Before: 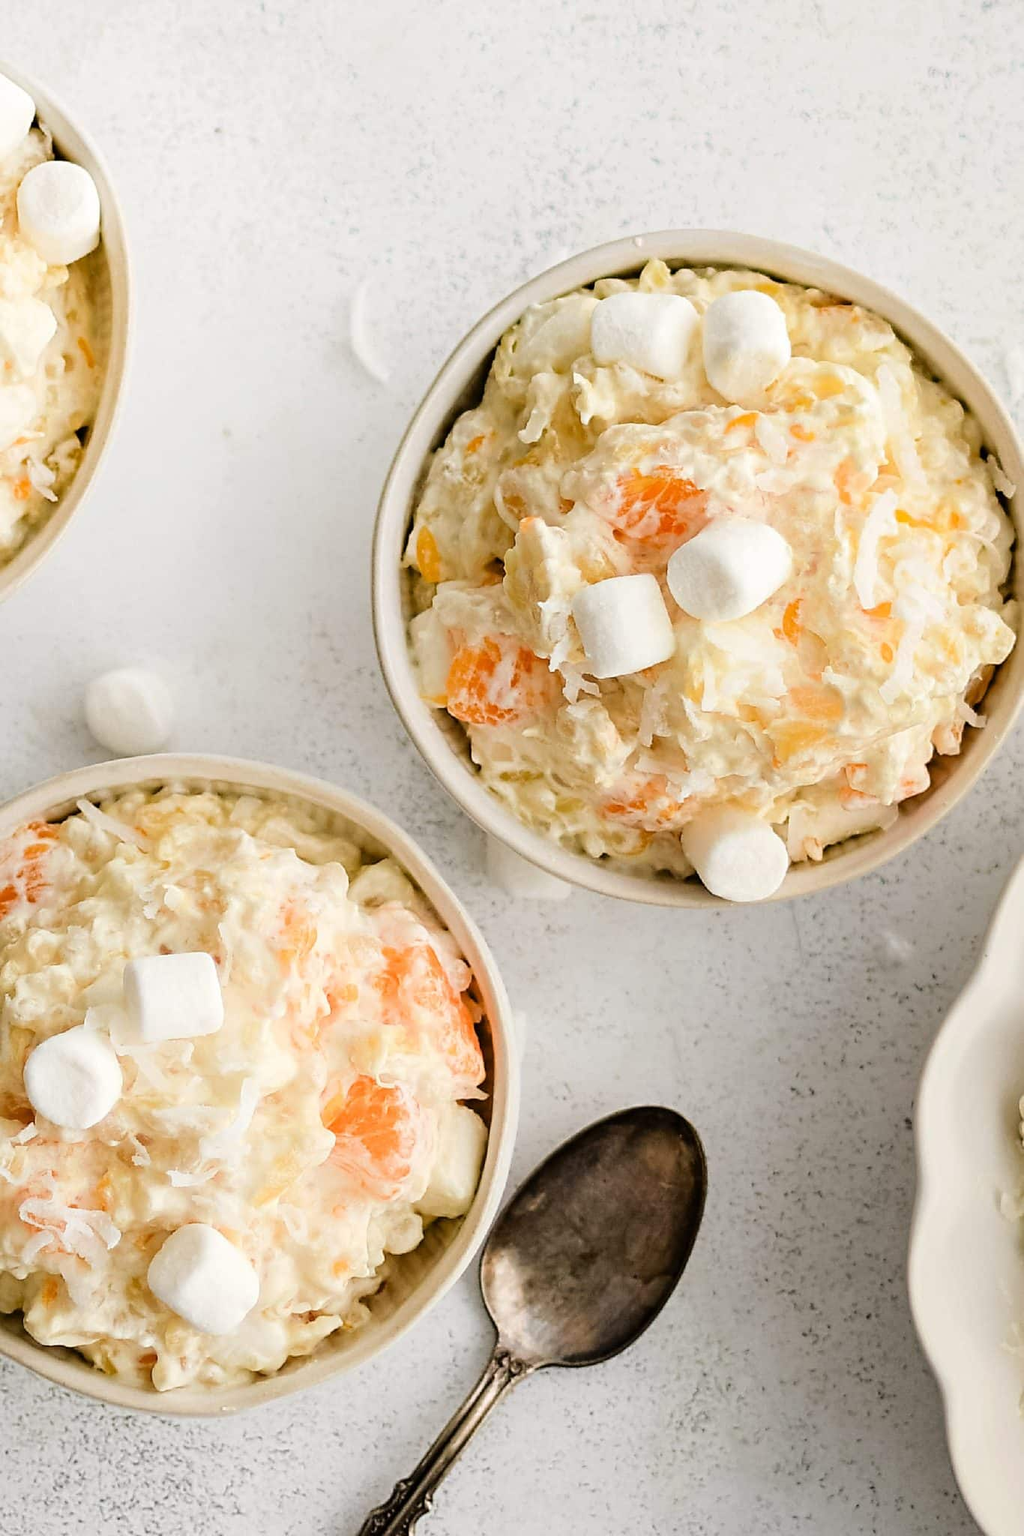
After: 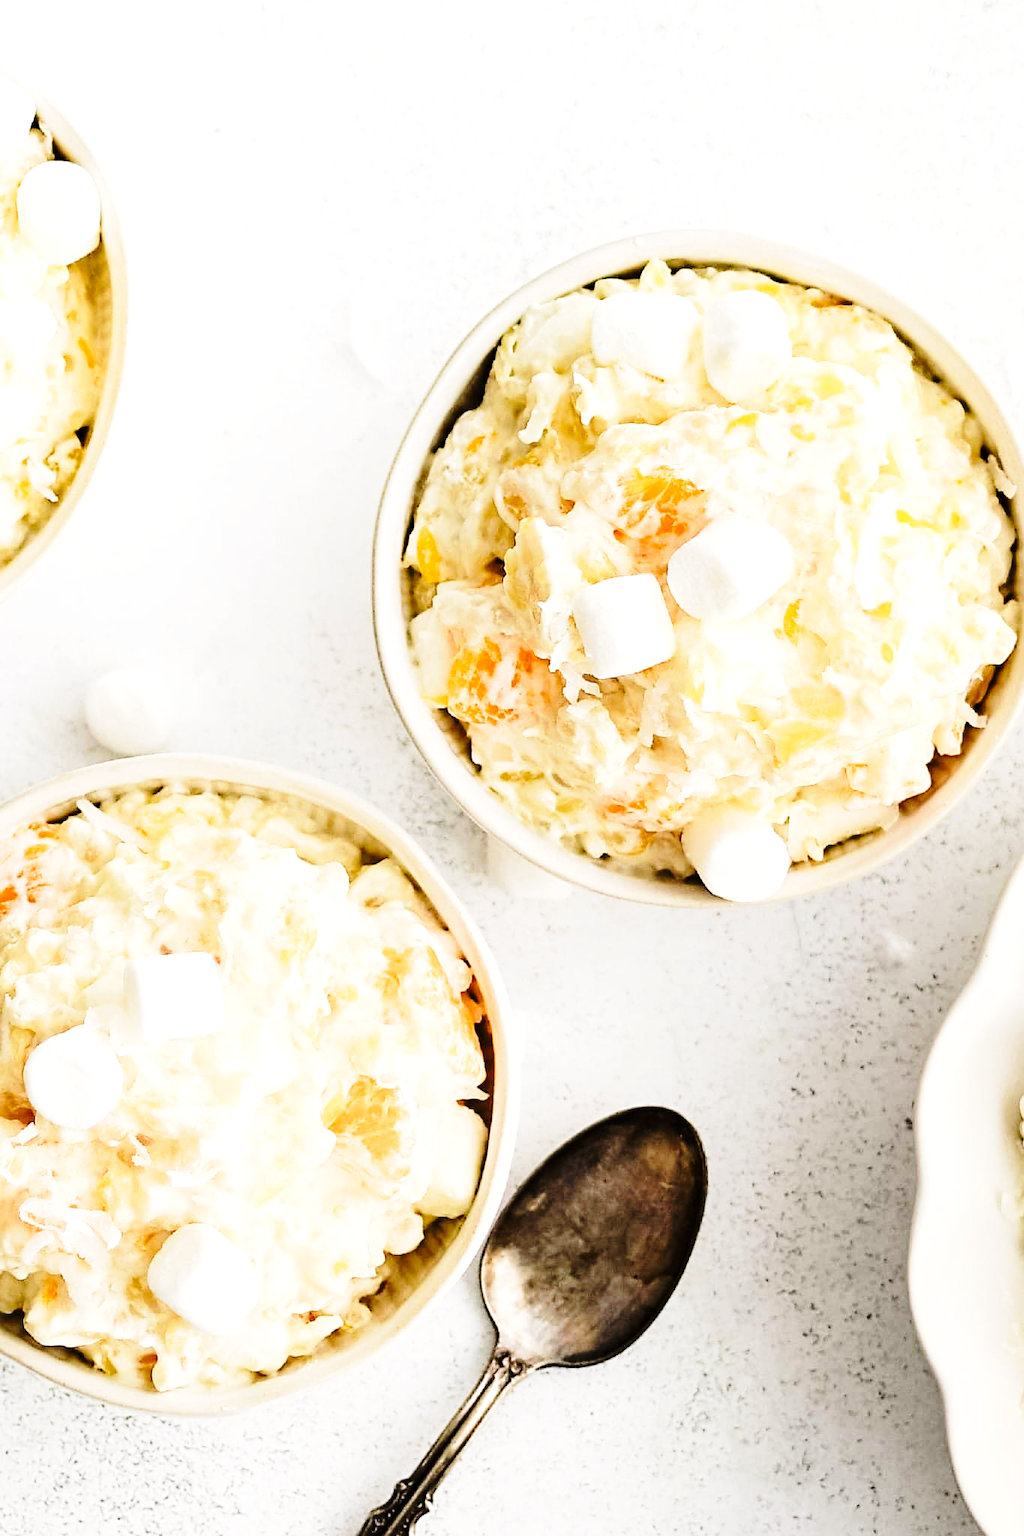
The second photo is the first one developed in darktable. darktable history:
tone equalizer: -8 EV -0.417 EV, -7 EV -0.389 EV, -6 EV -0.333 EV, -5 EV -0.222 EV, -3 EV 0.222 EV, -2 EV 0.333 EV, -1 EV 0.389 EV, +0 EV 0.417 EV, edges refinement/feathering 500, mask exposure compensation -1.57 EV, preserve details no
base curve: curves: ch0 [(0, 0) (0.028, 0.03) (0.121, 0.232) (0.46, 0.748) (0.859, 0.968) (1, 1)], preserve colors none
